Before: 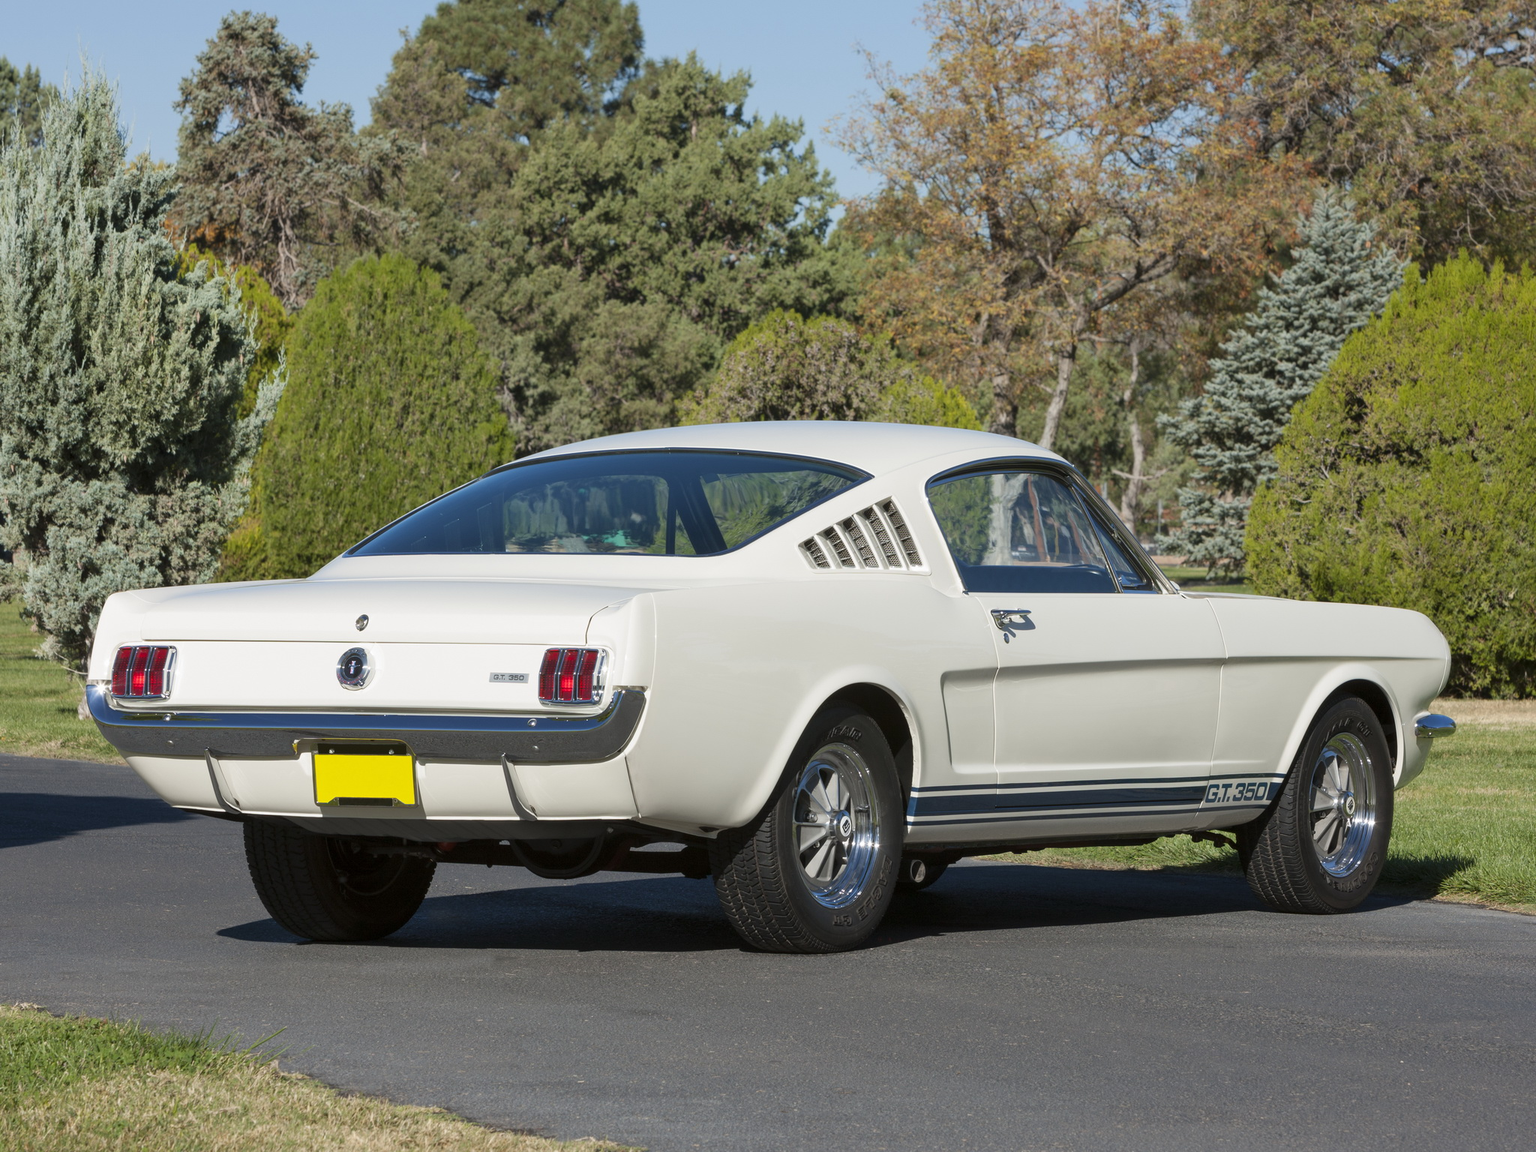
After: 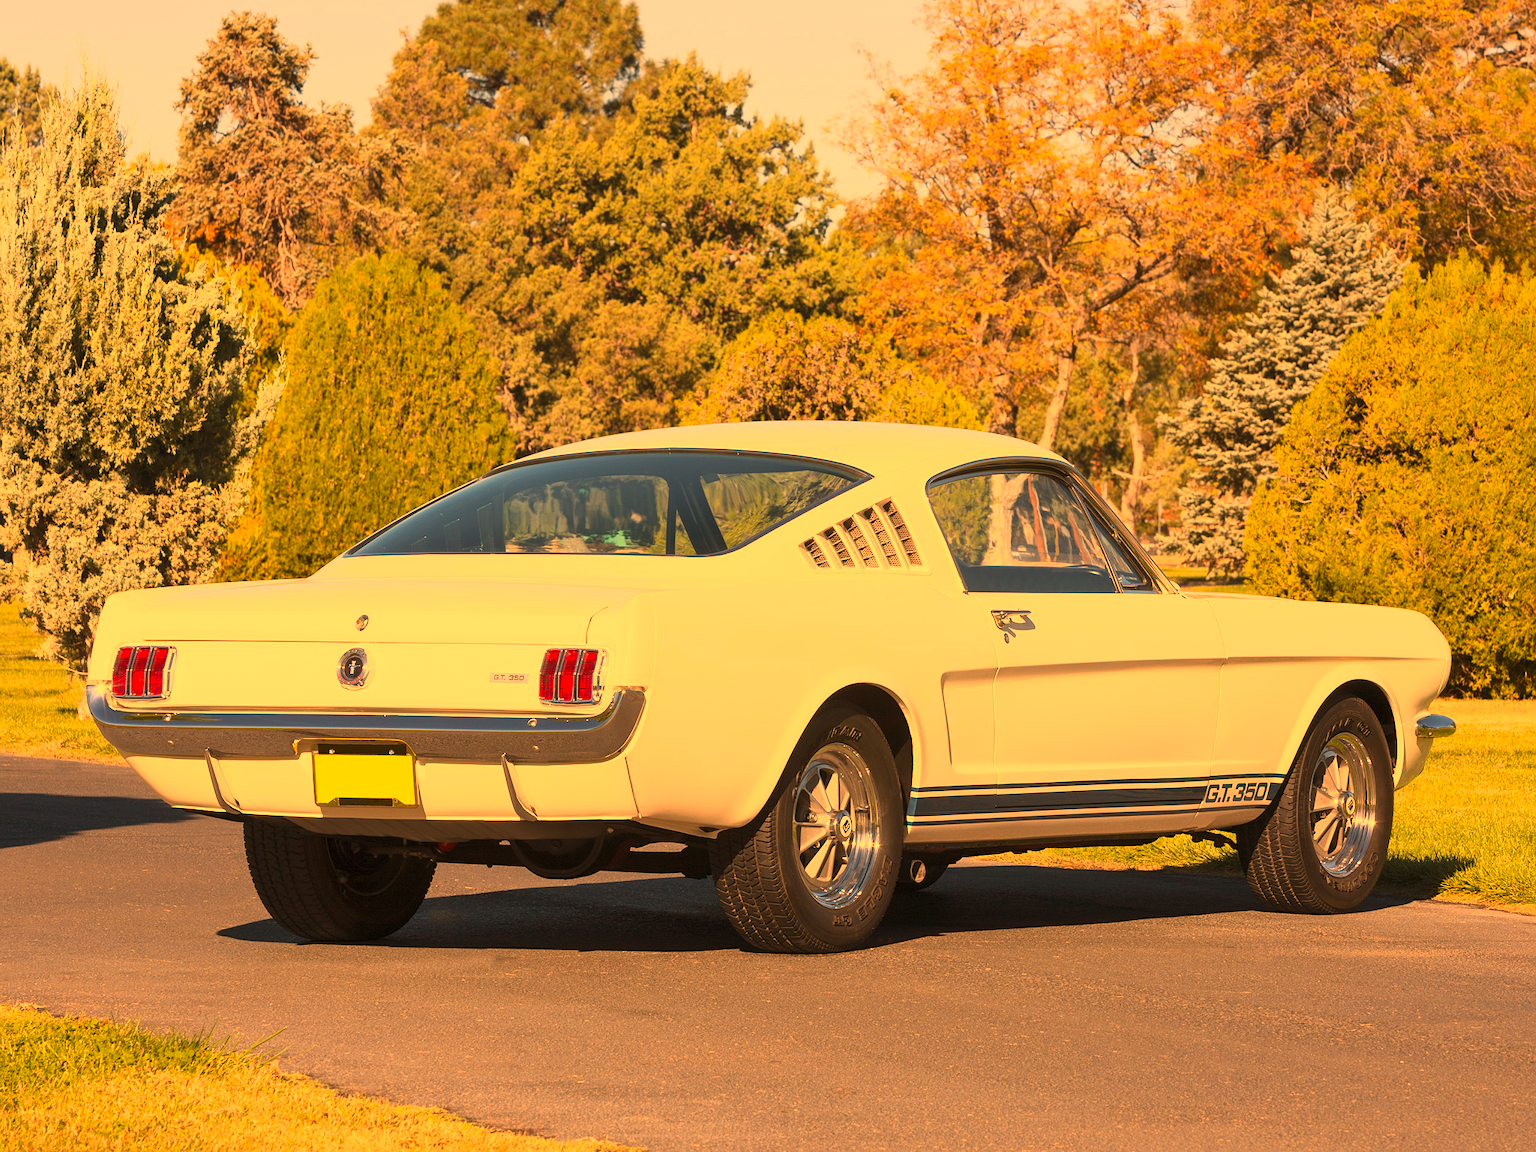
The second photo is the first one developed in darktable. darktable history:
color balance rgb: linear chroma grading › global chroma 3.45%, perceptual saturation grading › global saturation 11.24%, perceptual brilliance grading › global brilliance 3.04%, global vibrance 2.8%
white balance: red 1.467, blue 0.684
sharpen: radius 1.272, amount 0.305, threshold 0
contrast brightness saturation: contrast 0.2, brightness 0.16, saturation 0.22
tone equalizer: on, module defaults
